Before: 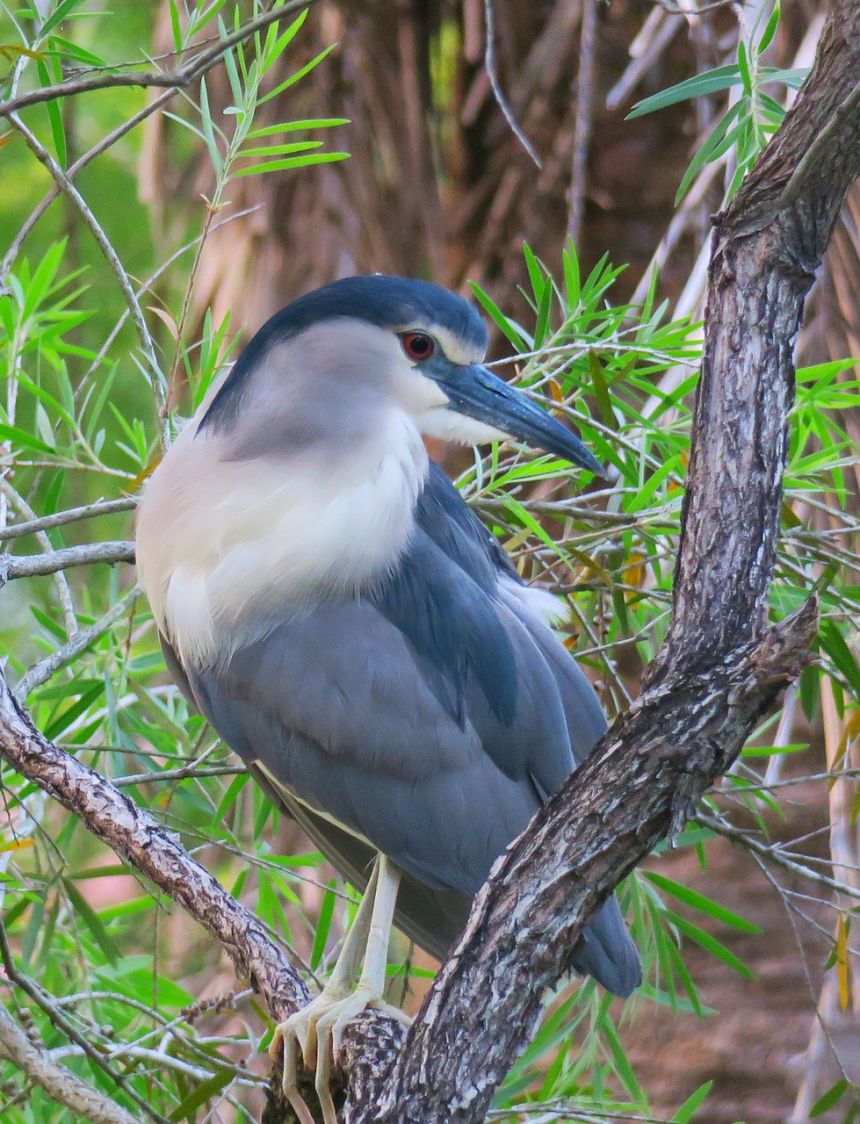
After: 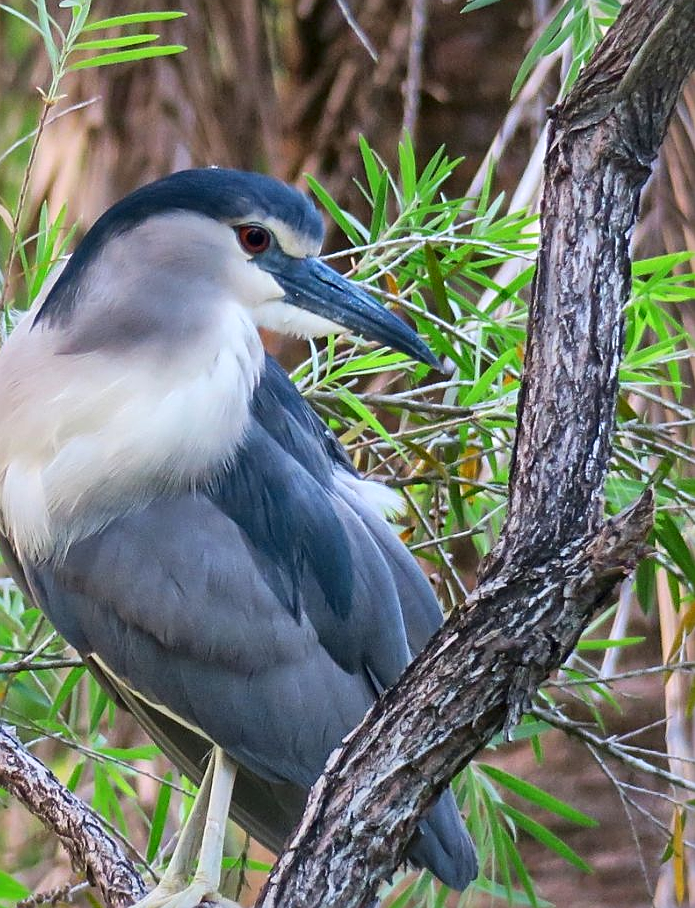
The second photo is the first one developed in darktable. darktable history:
local contrast: mode bilateral grid, contrast 20, coarseness 50, detail 161%, midtone range 0.2
sharpen: on, module defaults
crop: left 19.159%, top 9.58%, bottom 9.58%
